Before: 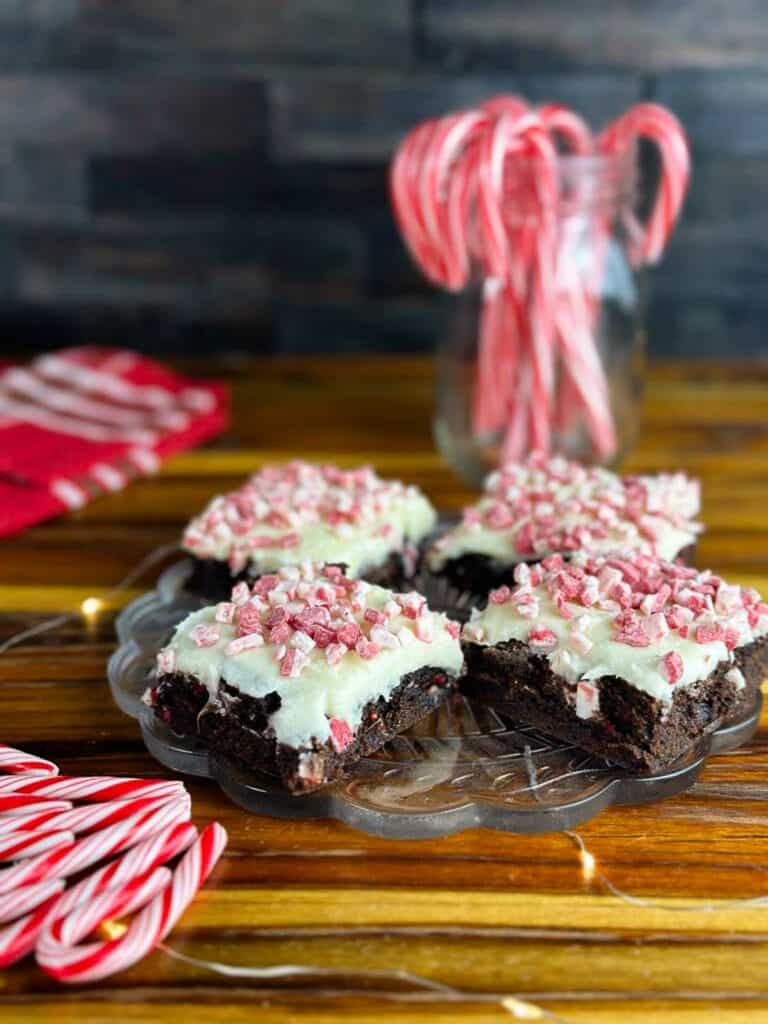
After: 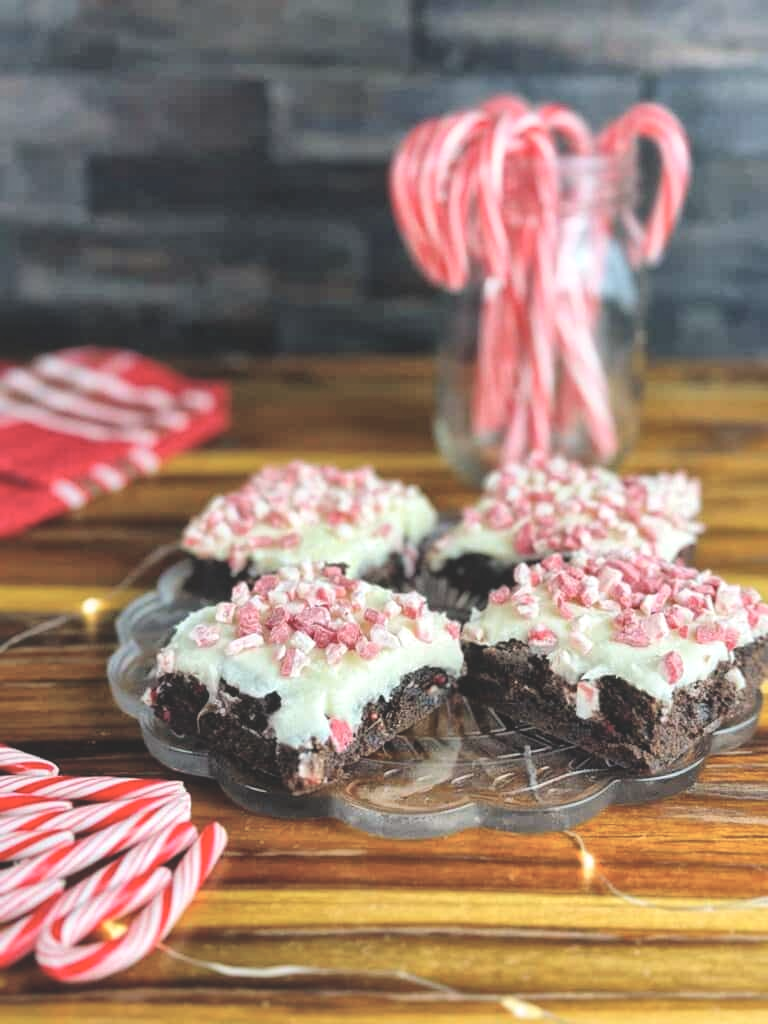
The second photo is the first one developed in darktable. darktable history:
global tonemap: drago (1, 100), detail 1
color balance: lift [1.01, 1, 1, 1], gamma [1.097, 1, 1, 1], gain [0.85, 1, 1, 1]
